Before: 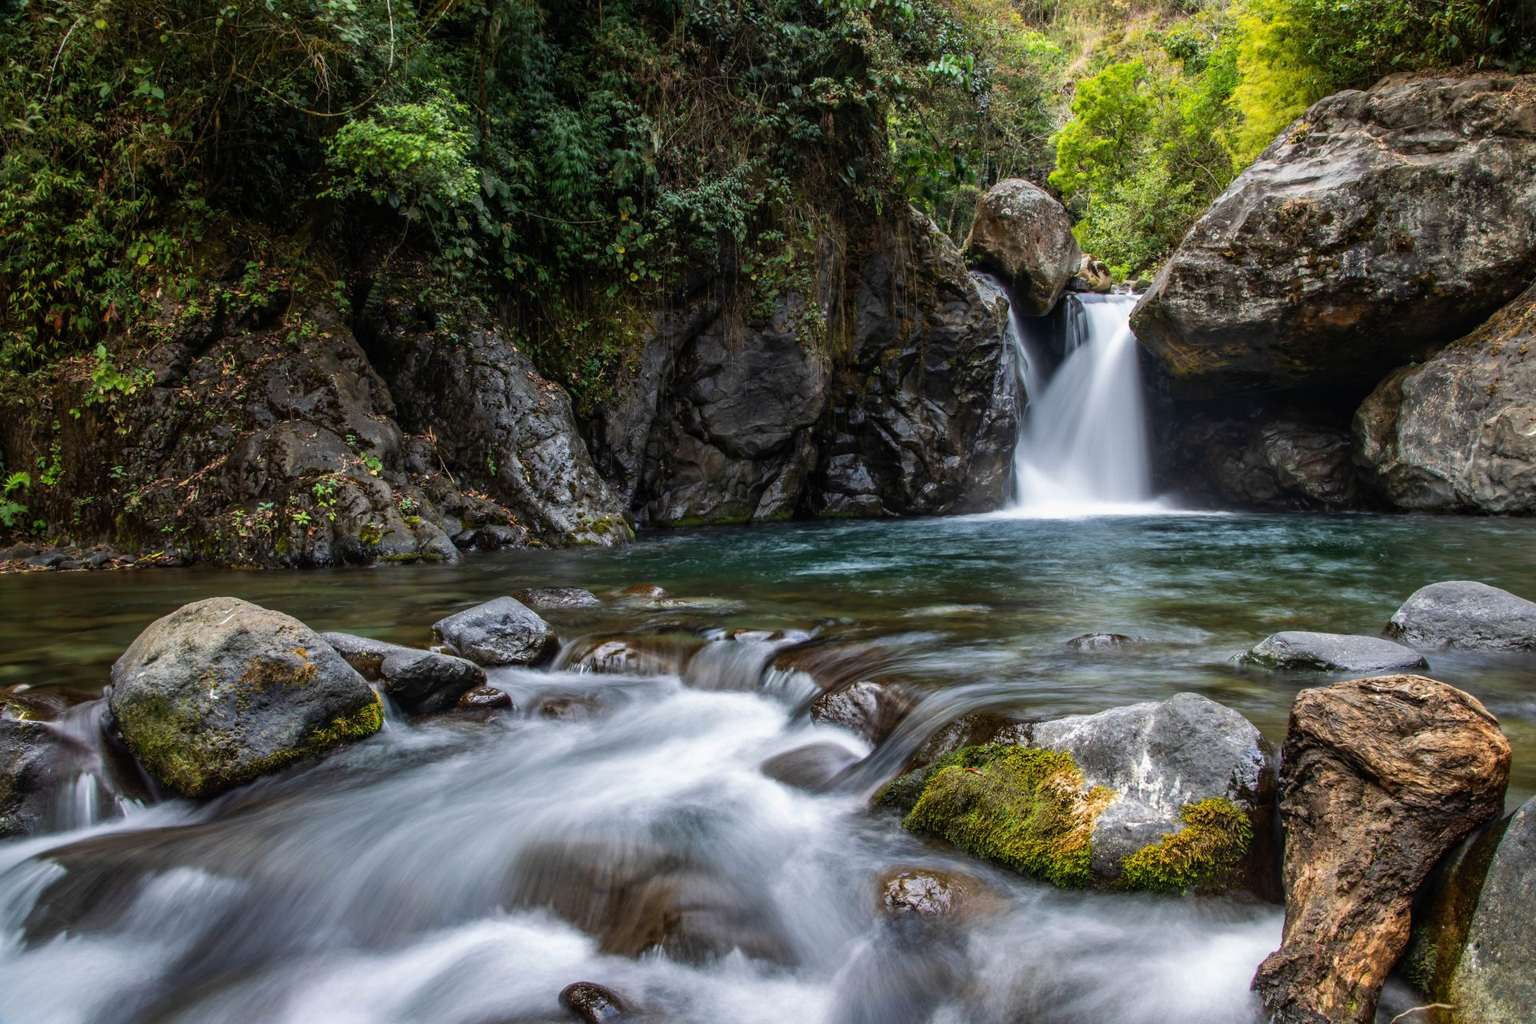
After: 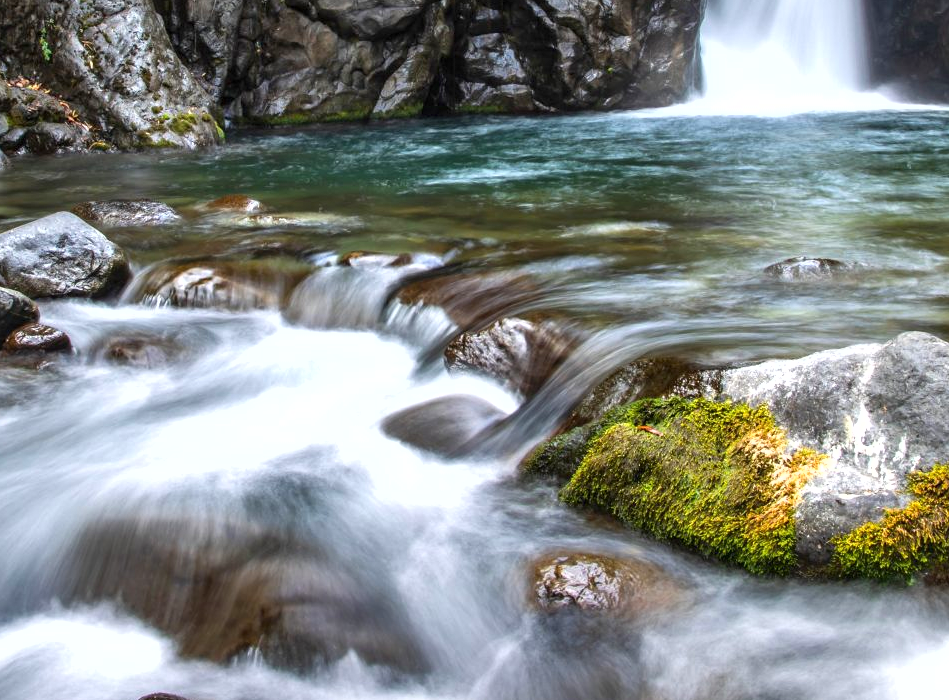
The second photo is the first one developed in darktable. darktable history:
graduated density: rotation -180°, offset 27.42
crop: left 29.672%, top 41.786%, right 20.851%, bottom 3.487%
exposure: exposure 0.935 EV, compensate highlight preservation false
shadows and highlights: low approximation 0.01, soften with gaussian
